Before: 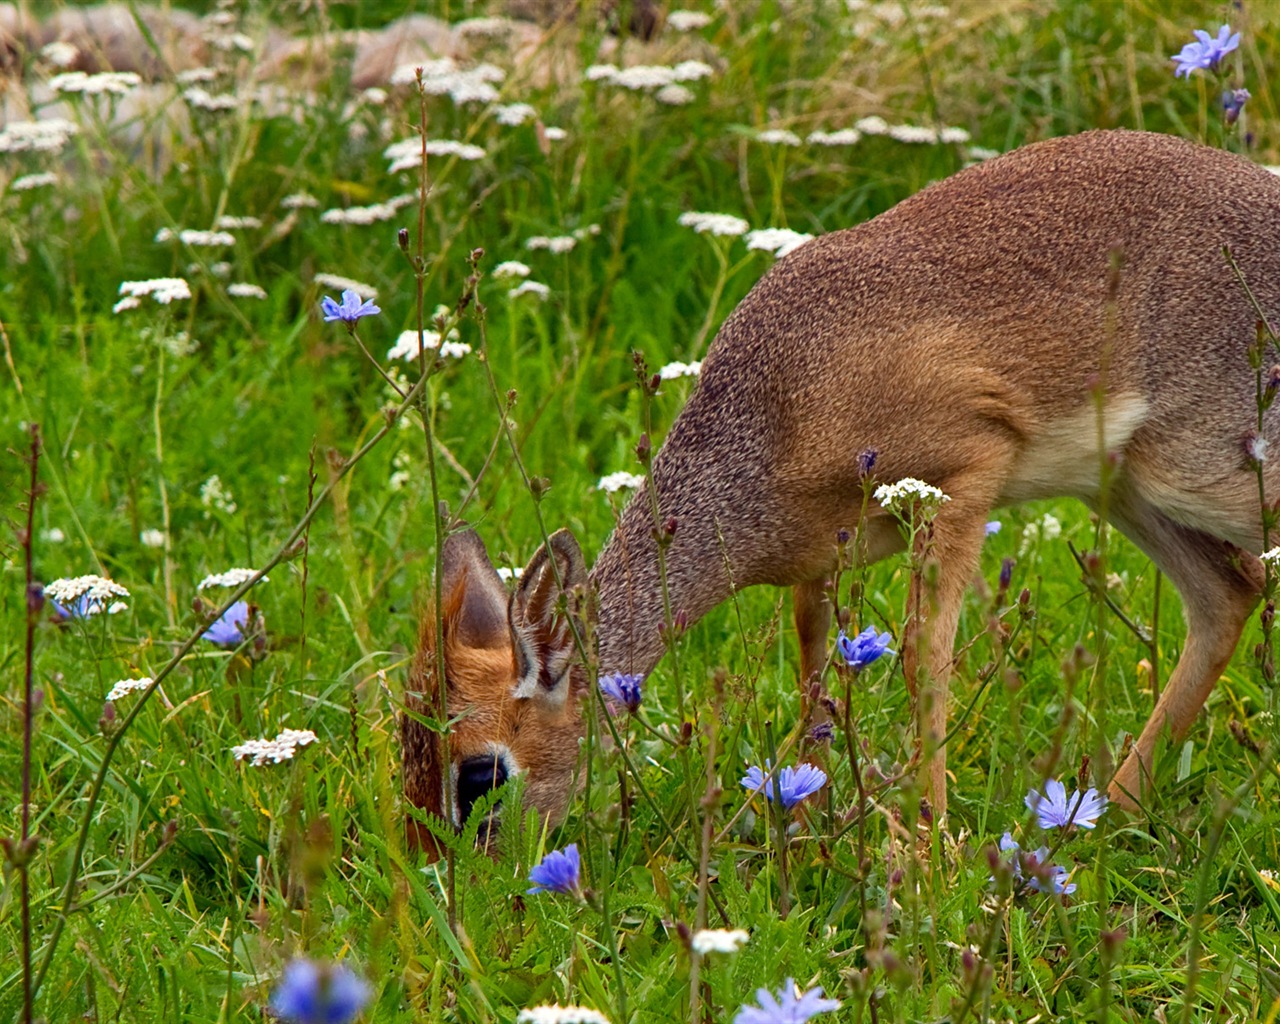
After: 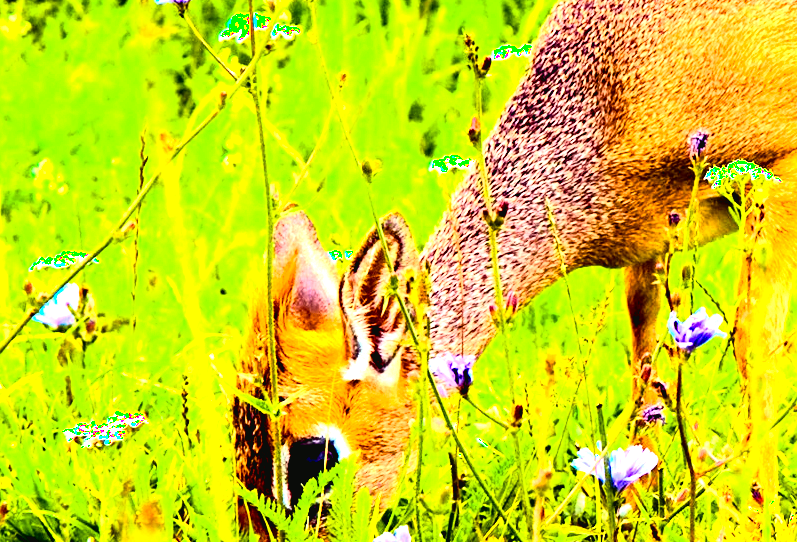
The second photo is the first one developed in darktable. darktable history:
color balance rgb: global offset › luminance -0.843%, perceptual saturation grading › global saturation 34.767%, perceptual saturation grading › highlights -29.922%, perceptual saturation grading › shadows 35.281%, perceptual brilliance grading › global brilliance 30.688%, perceptual brilliance grading › highlights 50.774%, perceptual brilliance grading › mid-tones 50.712%, perceptual brilliance grading › shadows -22.081%
tone curve: curves: ch0 [(0.003, 0.032) (0.037, 0.037) (0.142, 0.117) (0.279, 0.311) (0.405, 0.49) (0.526, 0.651) (0.722, 0.857) (0.875, 0.946) (1, 0.98)]; ch1 [(0, 0) (0.305, 0.325) (0.453, 0.437) (0.482, 0.473) (0.501, 0.498) (0.515, 0.523) (0.559, 0.591) (0.6, 0.659) (0.656, 0.71) (1, 1)]; ch2 [(0, 0) (0.323, 0.277) (0.424, 0.396) (0.479, 0.484) (0.499, 0.502) (0.515, 0.537) (0.564, 0.595) (0.644, 0.703) (0.742, 0.803) (1, 1)], color space Lab, independent channels, preserve colors none
tone equalizer: -8 EV -1.05 EV, -7 EV -1 EV, -6 EV -0.831 EV, -5 EV -0.577 EV, -3 EV 0.566 EV, -2 EV 0.892 EV, -1 EV 1.01 EV, +0 EV 1.08 EV
crop: left 13.224%, top 31.078%, right 24.438%, bottom 15.945%
